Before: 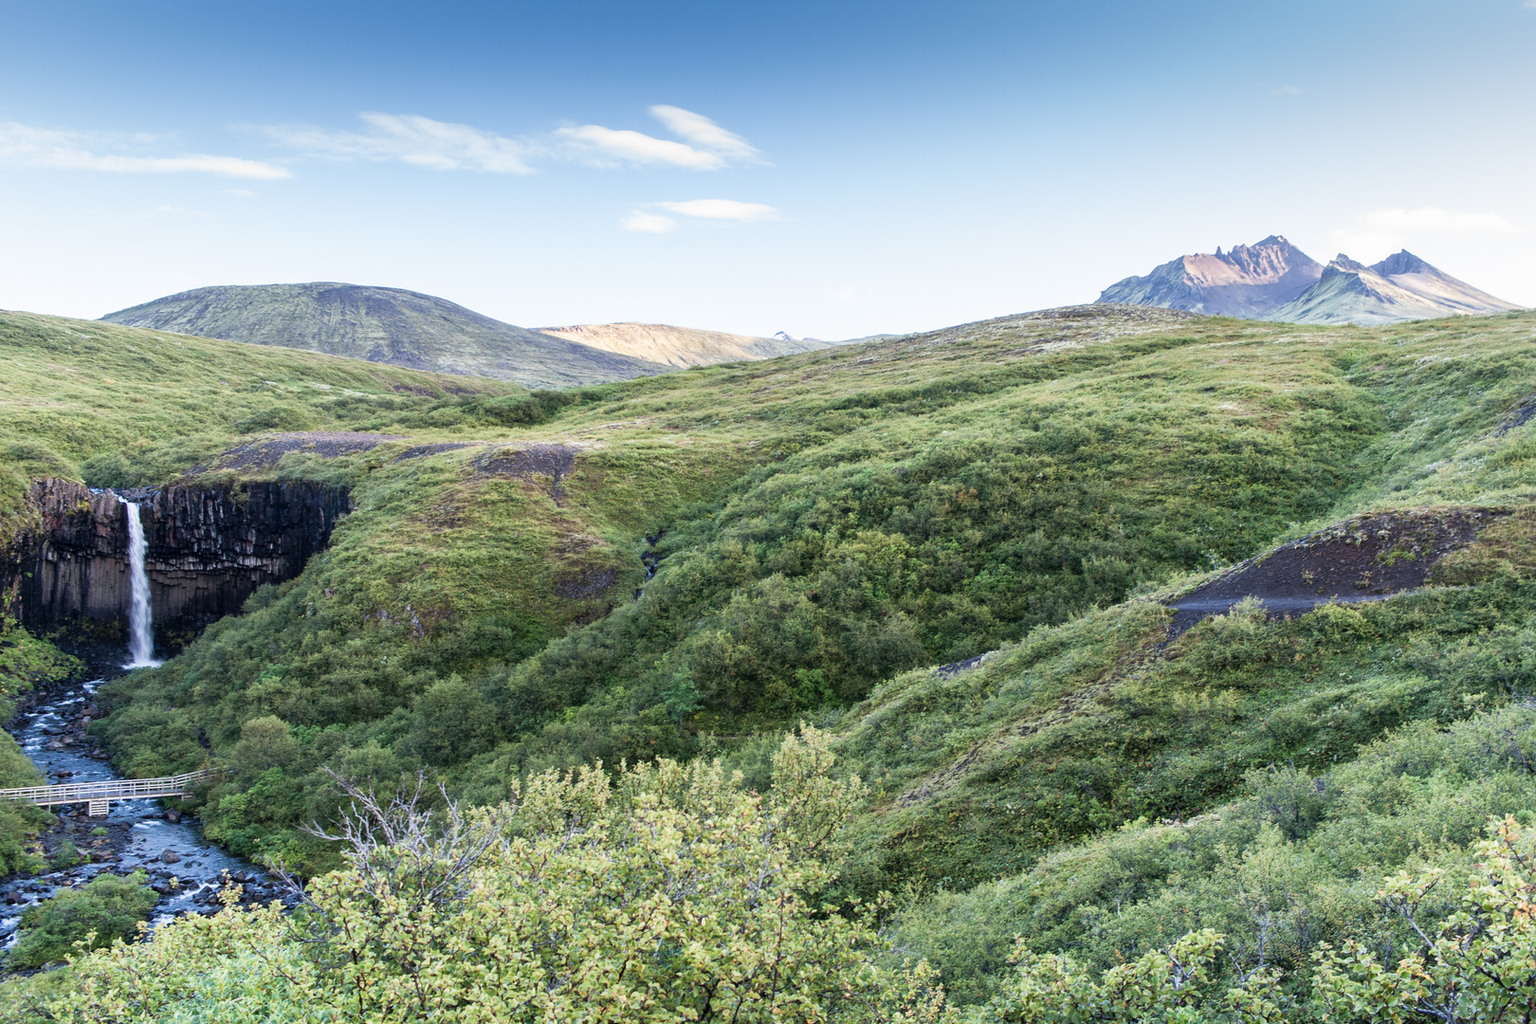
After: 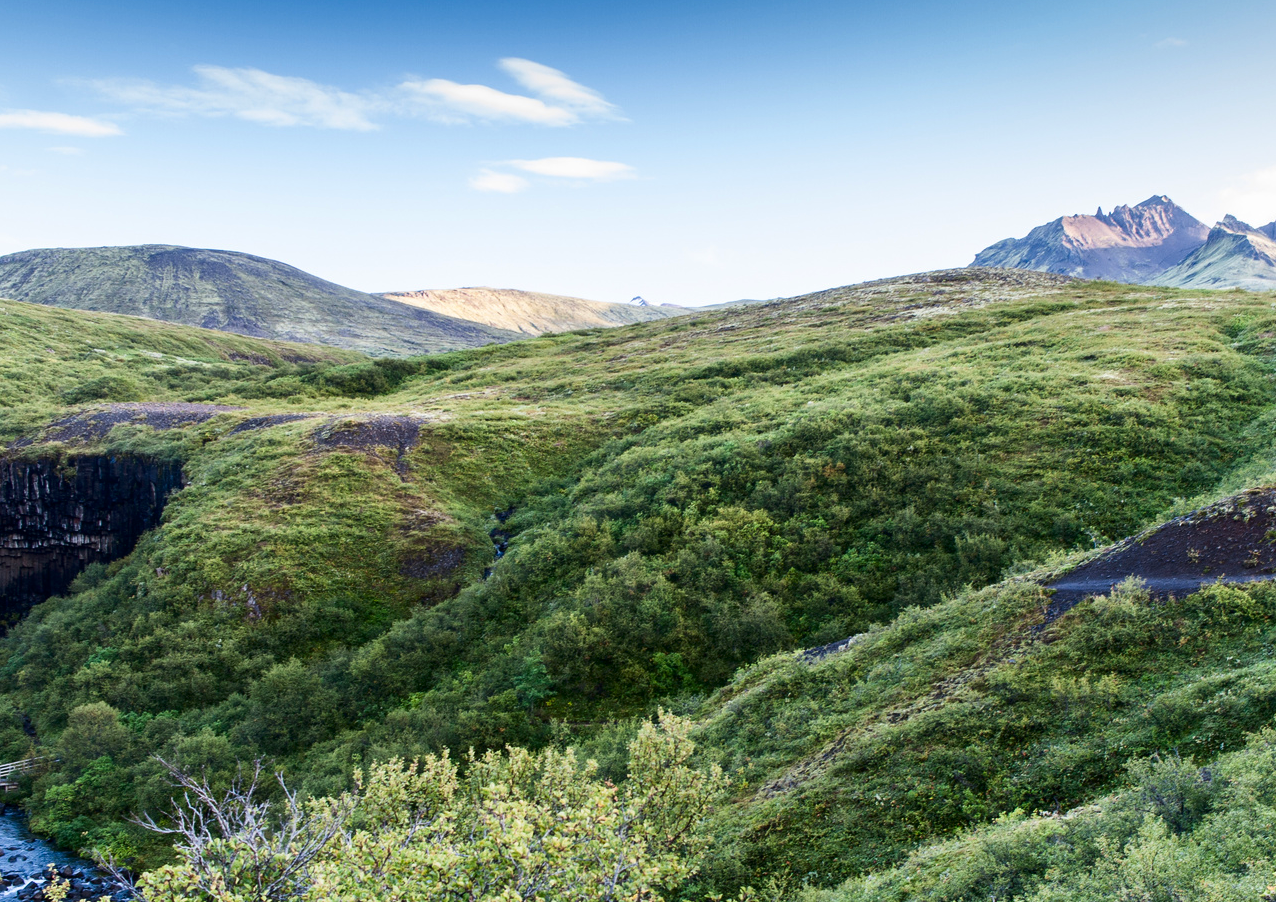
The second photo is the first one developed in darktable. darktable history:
contrast brightness saturation: contrast 0.119, brightness -0.118, saturation 0.201
crop: left 11.513%, top 4.912%, right 9.599%, bottom 10.65%
